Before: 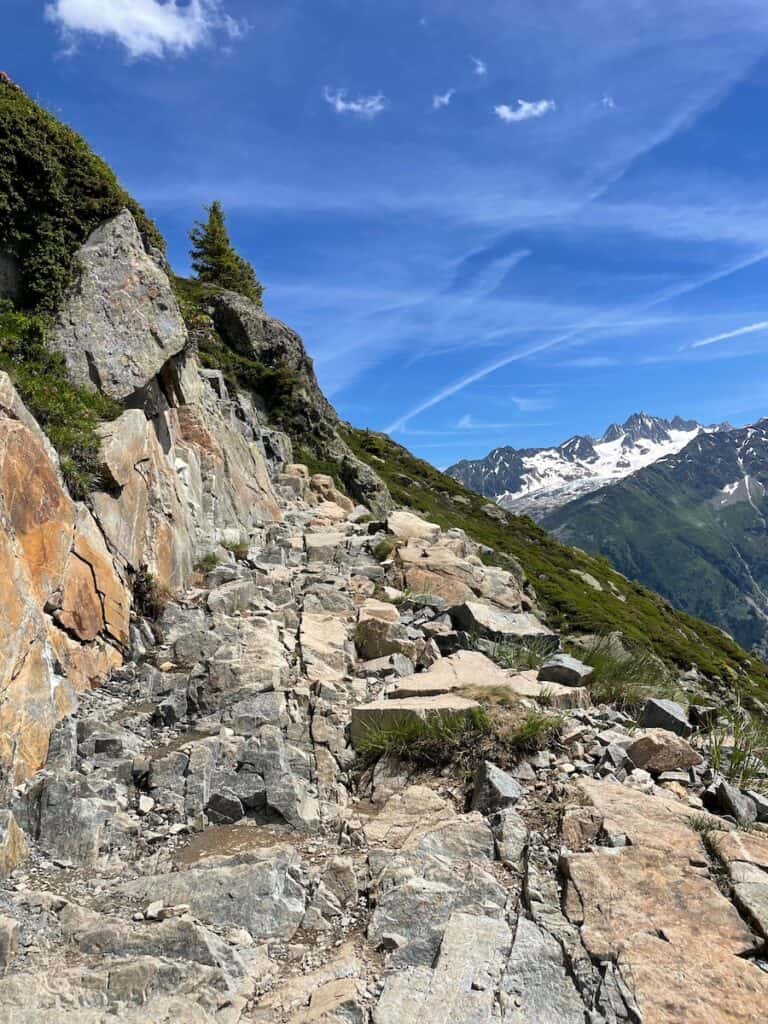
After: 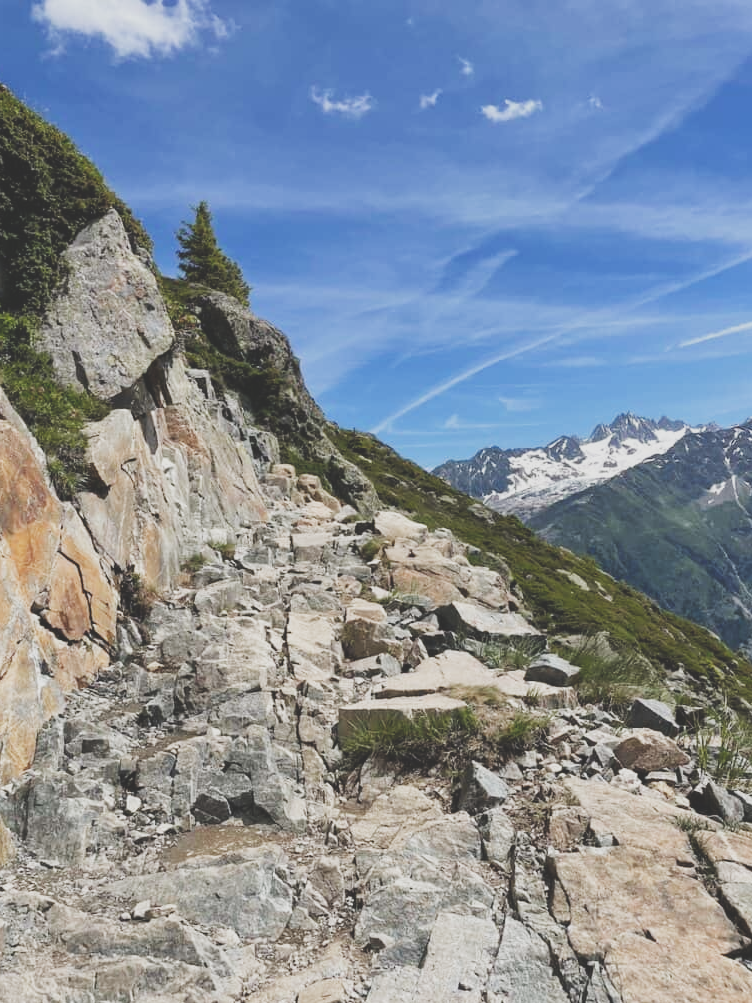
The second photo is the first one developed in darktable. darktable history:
crop: left 1.719%, right 0.276%, bottom 2.017%
exposure: black level correction -0.061, exposure -0.05 EV, compensate highlight preservation false
filmic rgb: black relative exposure -5.13 EV, white relative exposure 3.99 EV, threshold 6 EV, hardness 2.87, contrast 1.301, preserve chrominance no, color science v5 (2021), enable highlight reconstruction true
